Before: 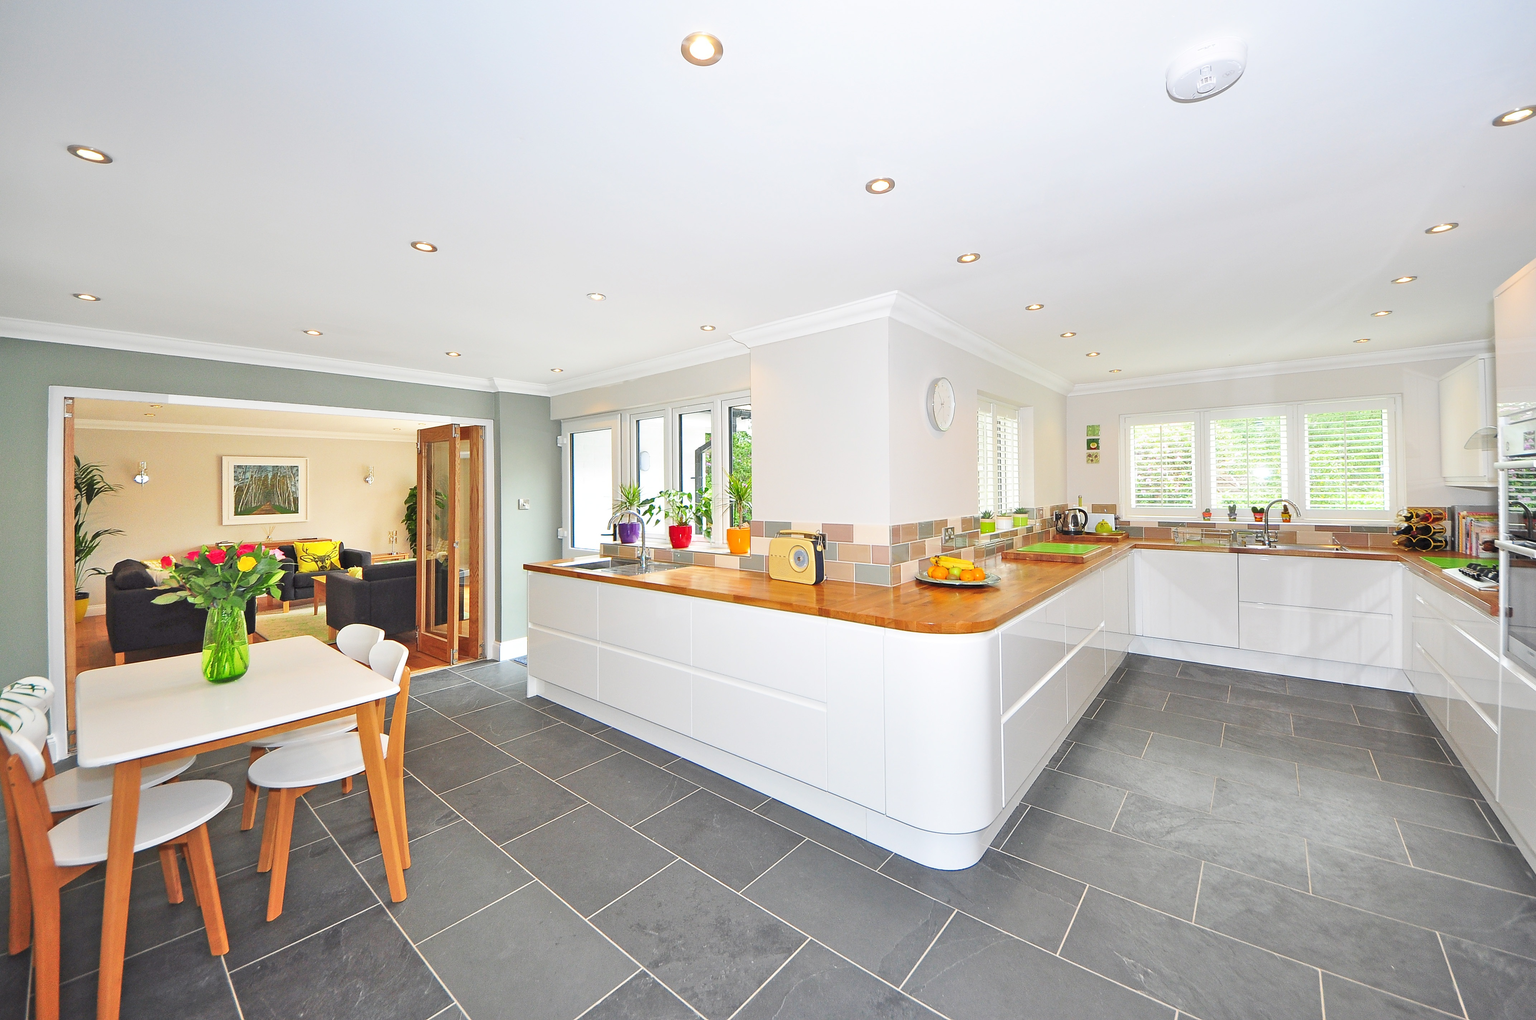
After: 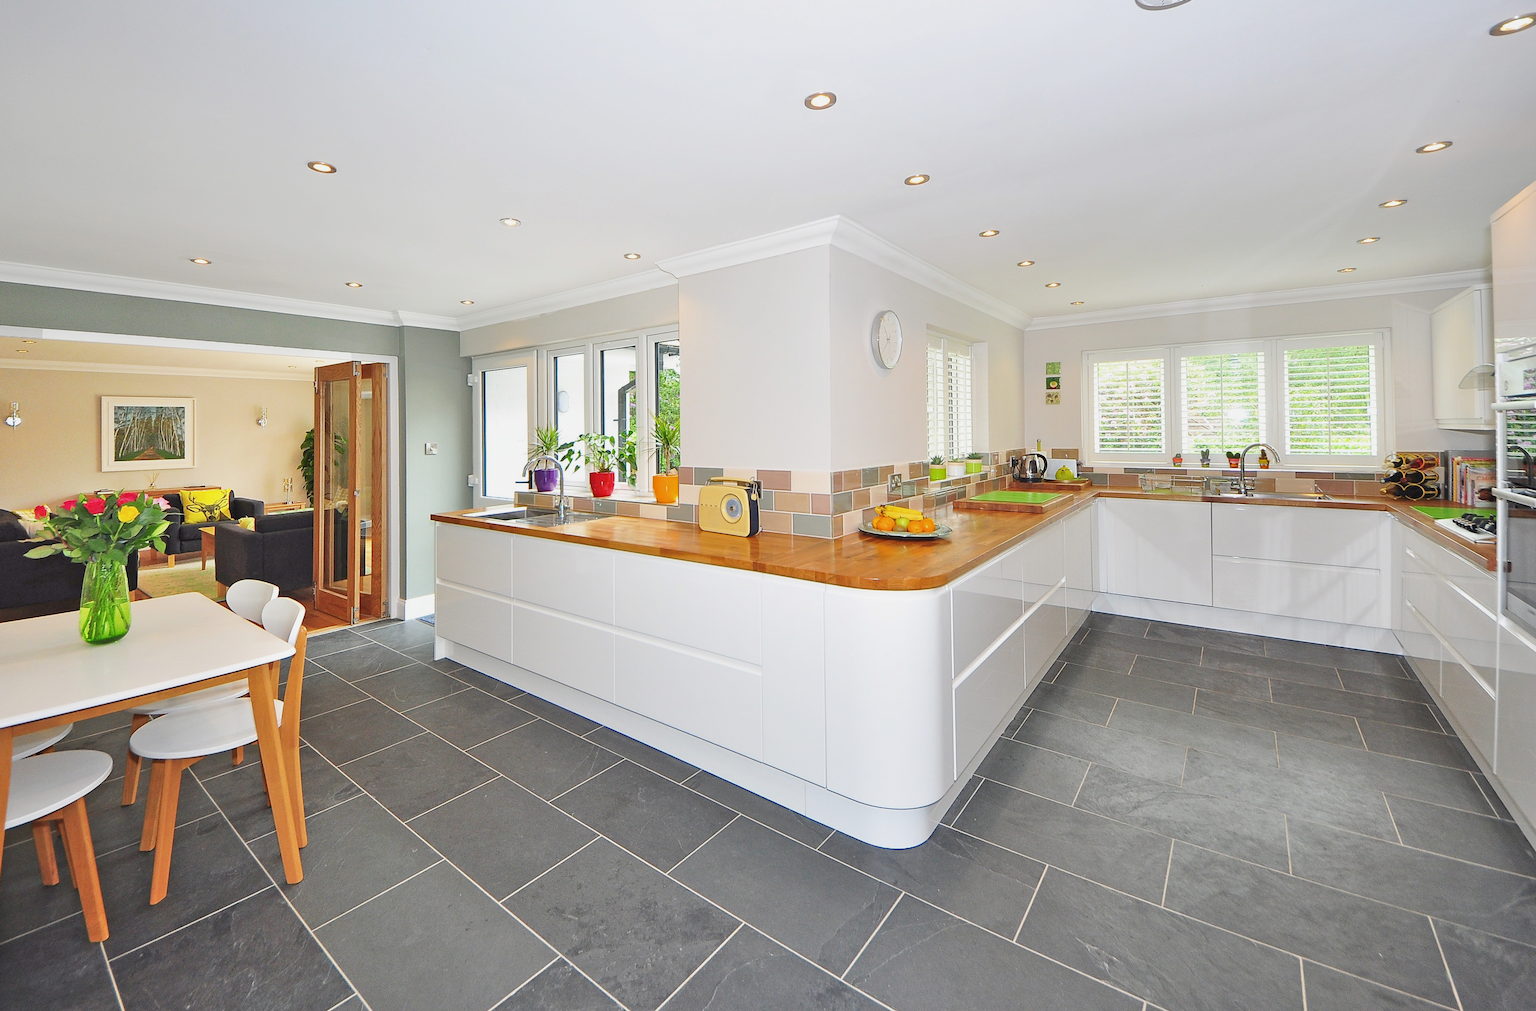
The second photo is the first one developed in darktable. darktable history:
crop and rotate: left 8.473%, top 9.204%
exposure: compensate highlight preservation false
contrast brightness saturation: contrast -0.088, brightness -0.042, saturation -0.109
haze removal: compatibility mode true, adaptive false
